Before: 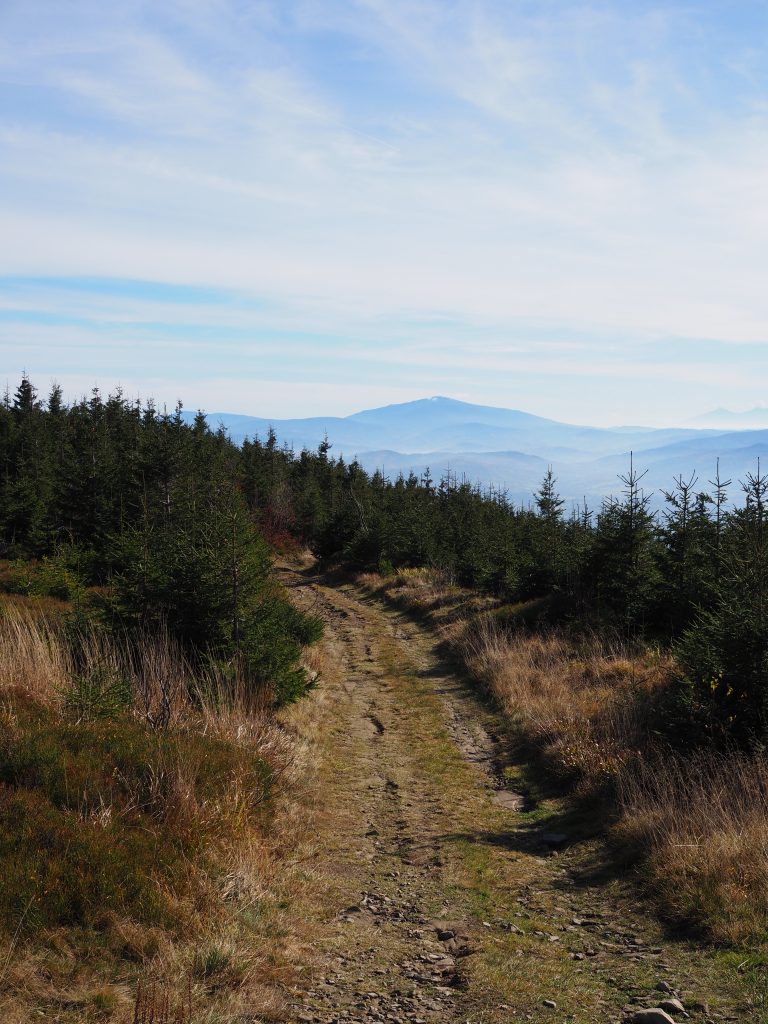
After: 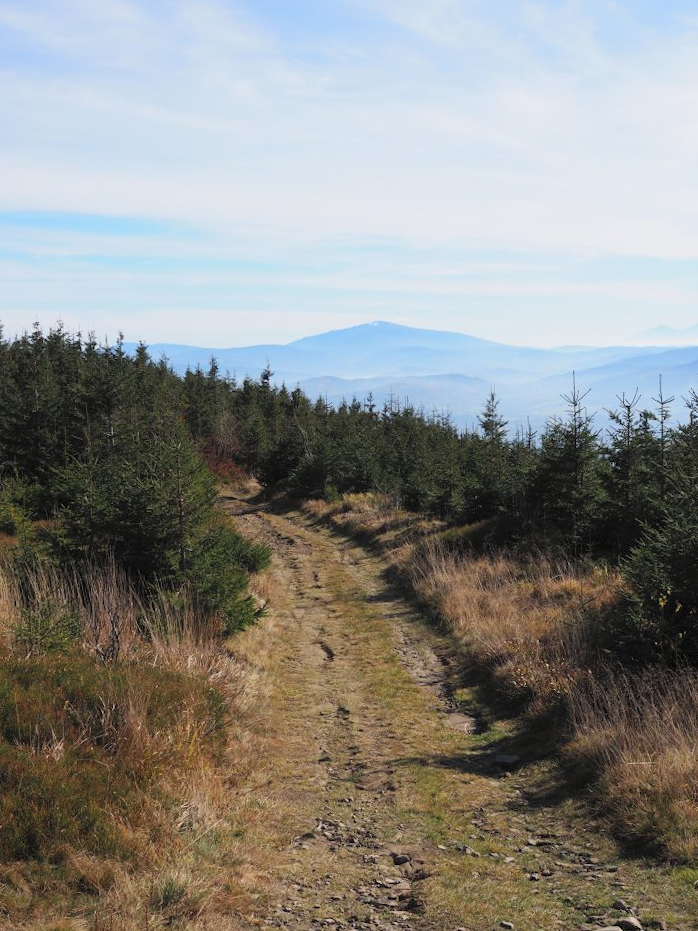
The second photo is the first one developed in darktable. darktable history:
contrast brightness saturation: brightness 0.148
crop and rotate: angle 1.56°, left 5.816%, top 5.718%
